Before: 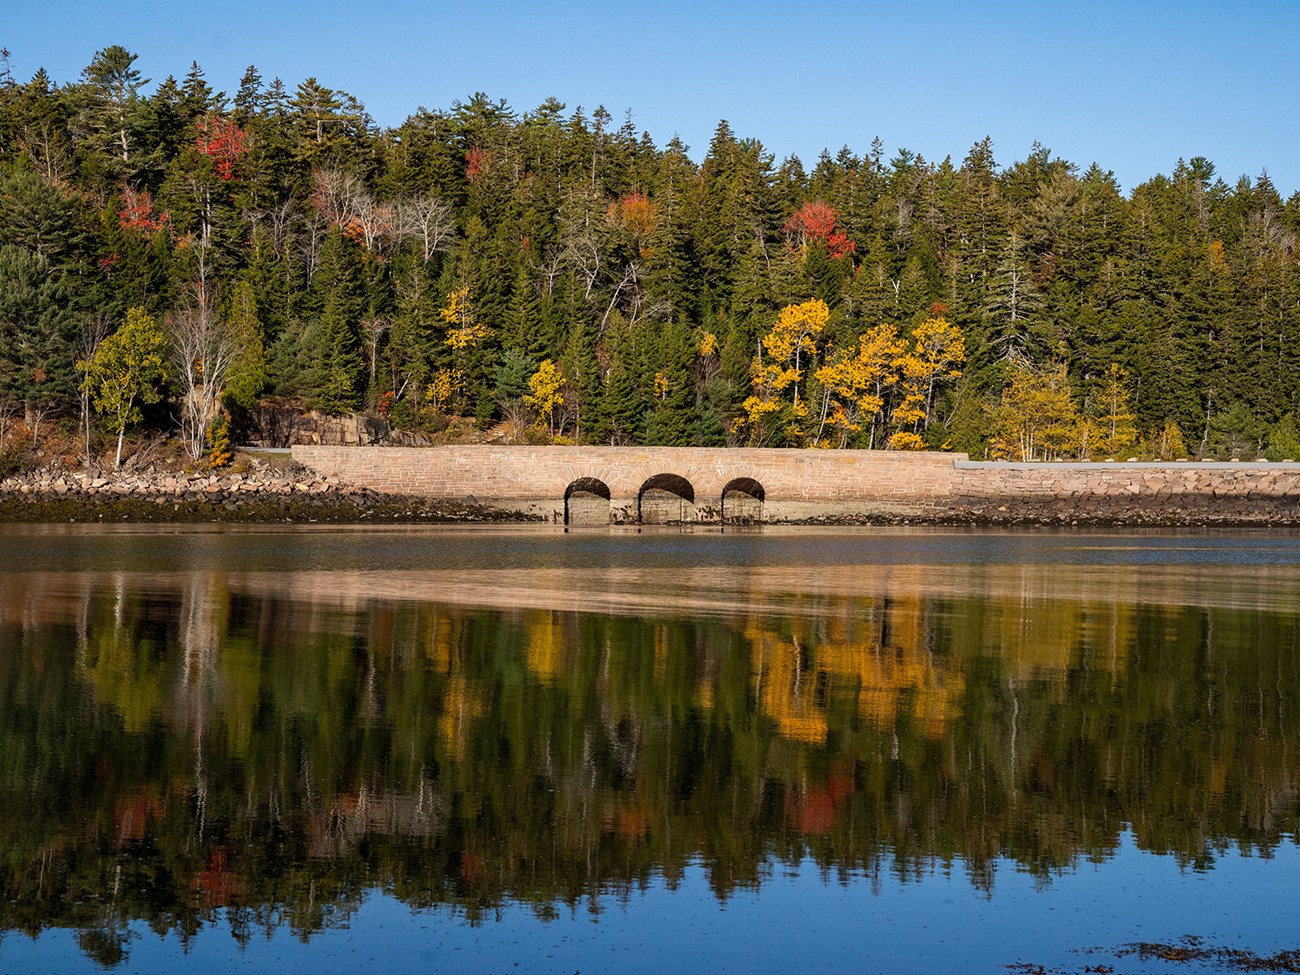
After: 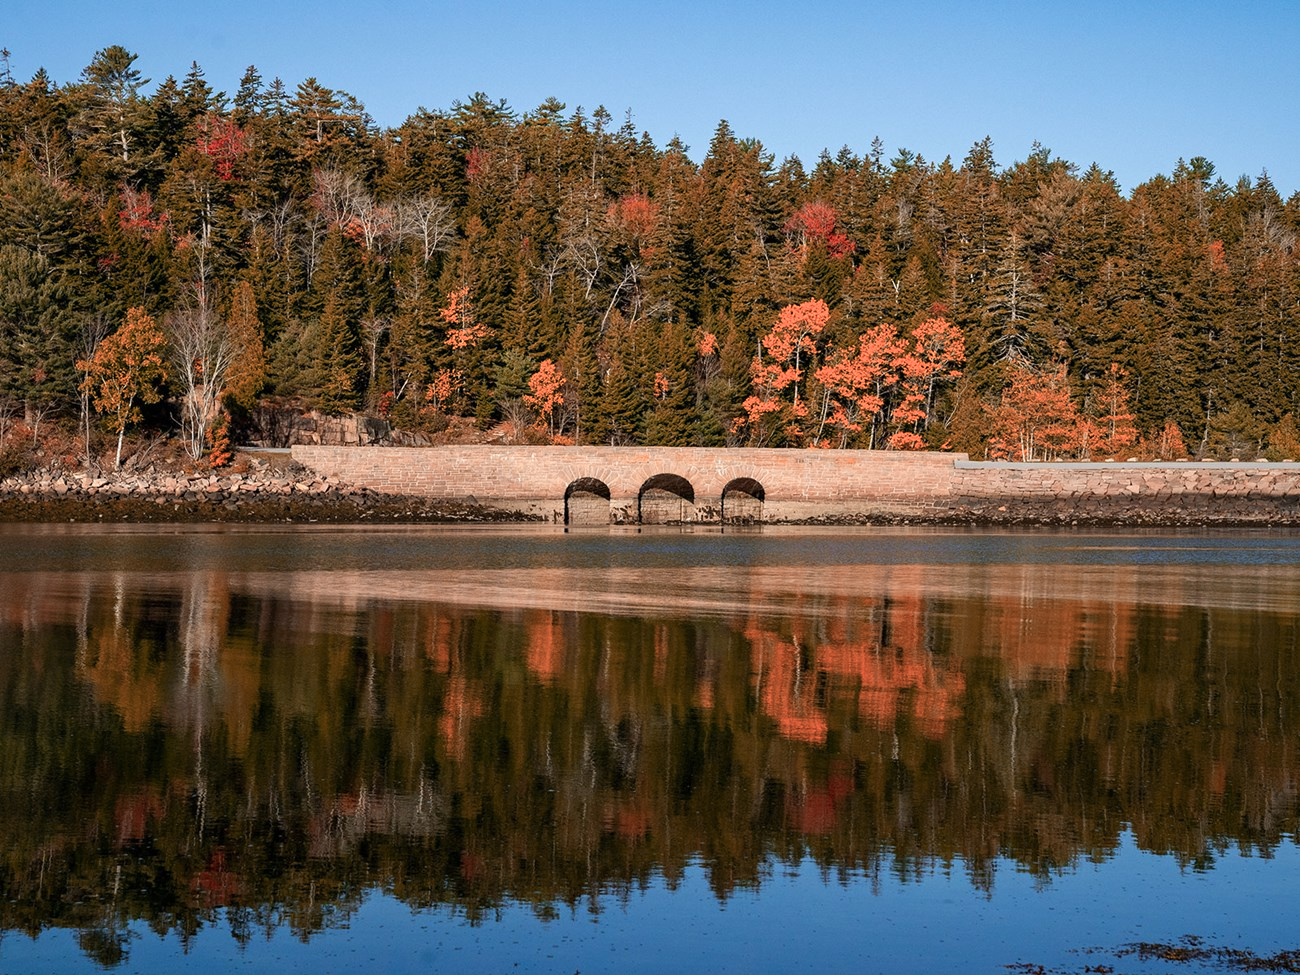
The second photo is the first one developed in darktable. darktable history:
color zones: curves: ch2 [(0, 0.5) (0.084, 0.497) (0.323, 0.335) (0.4, 0.497) (1, 0.5)]
